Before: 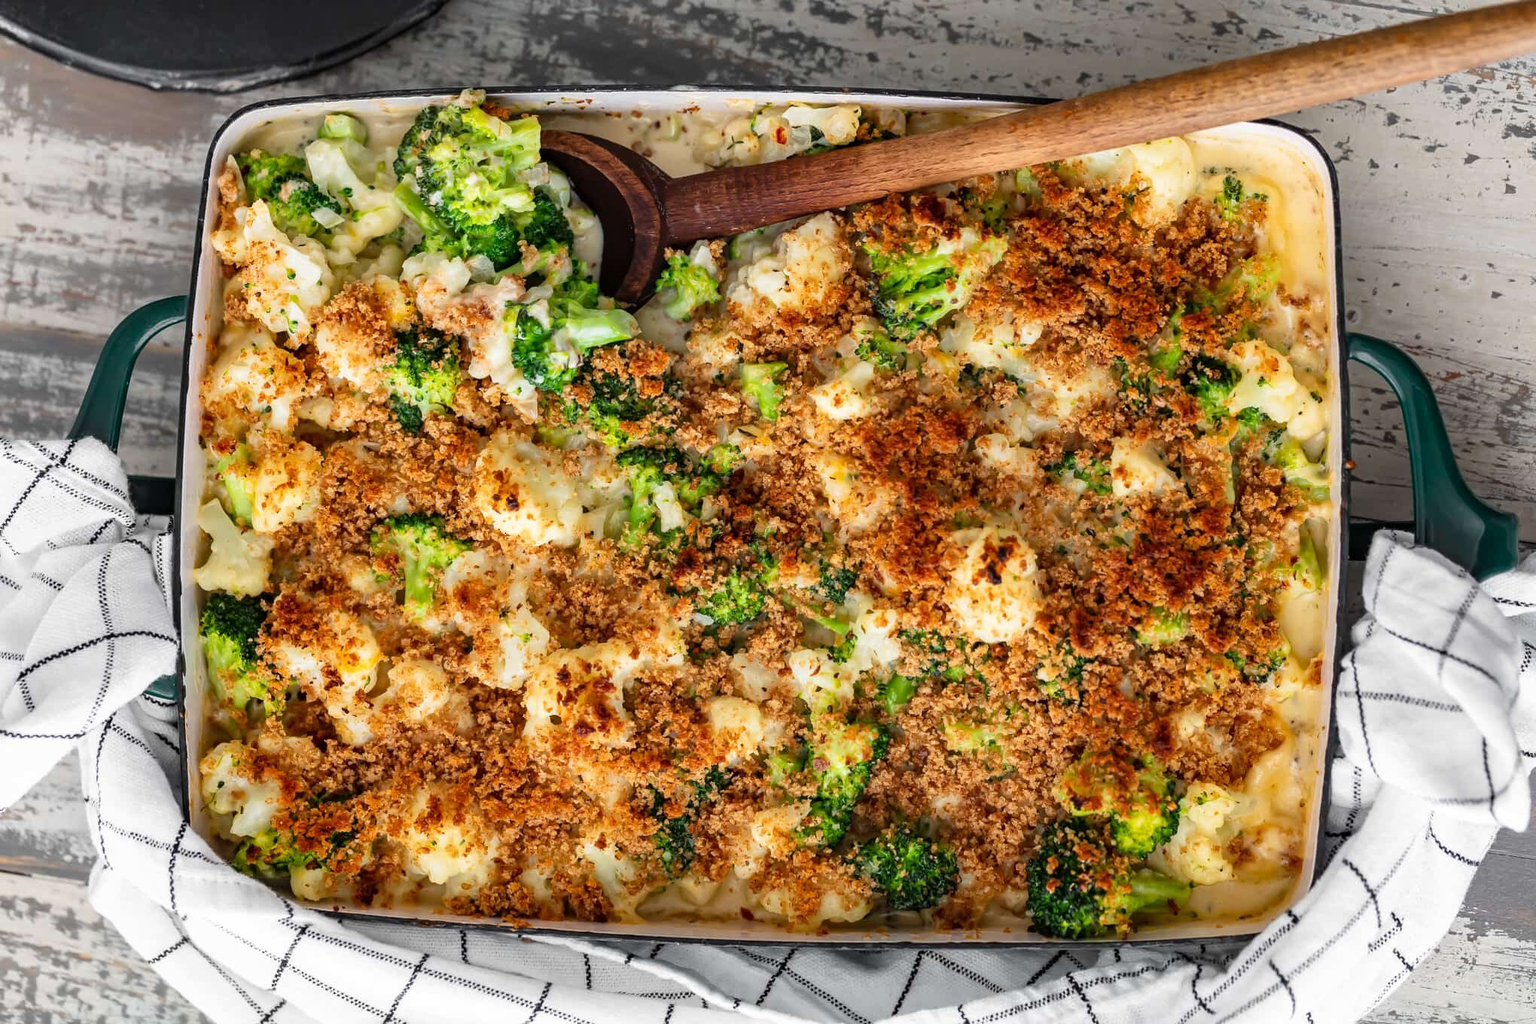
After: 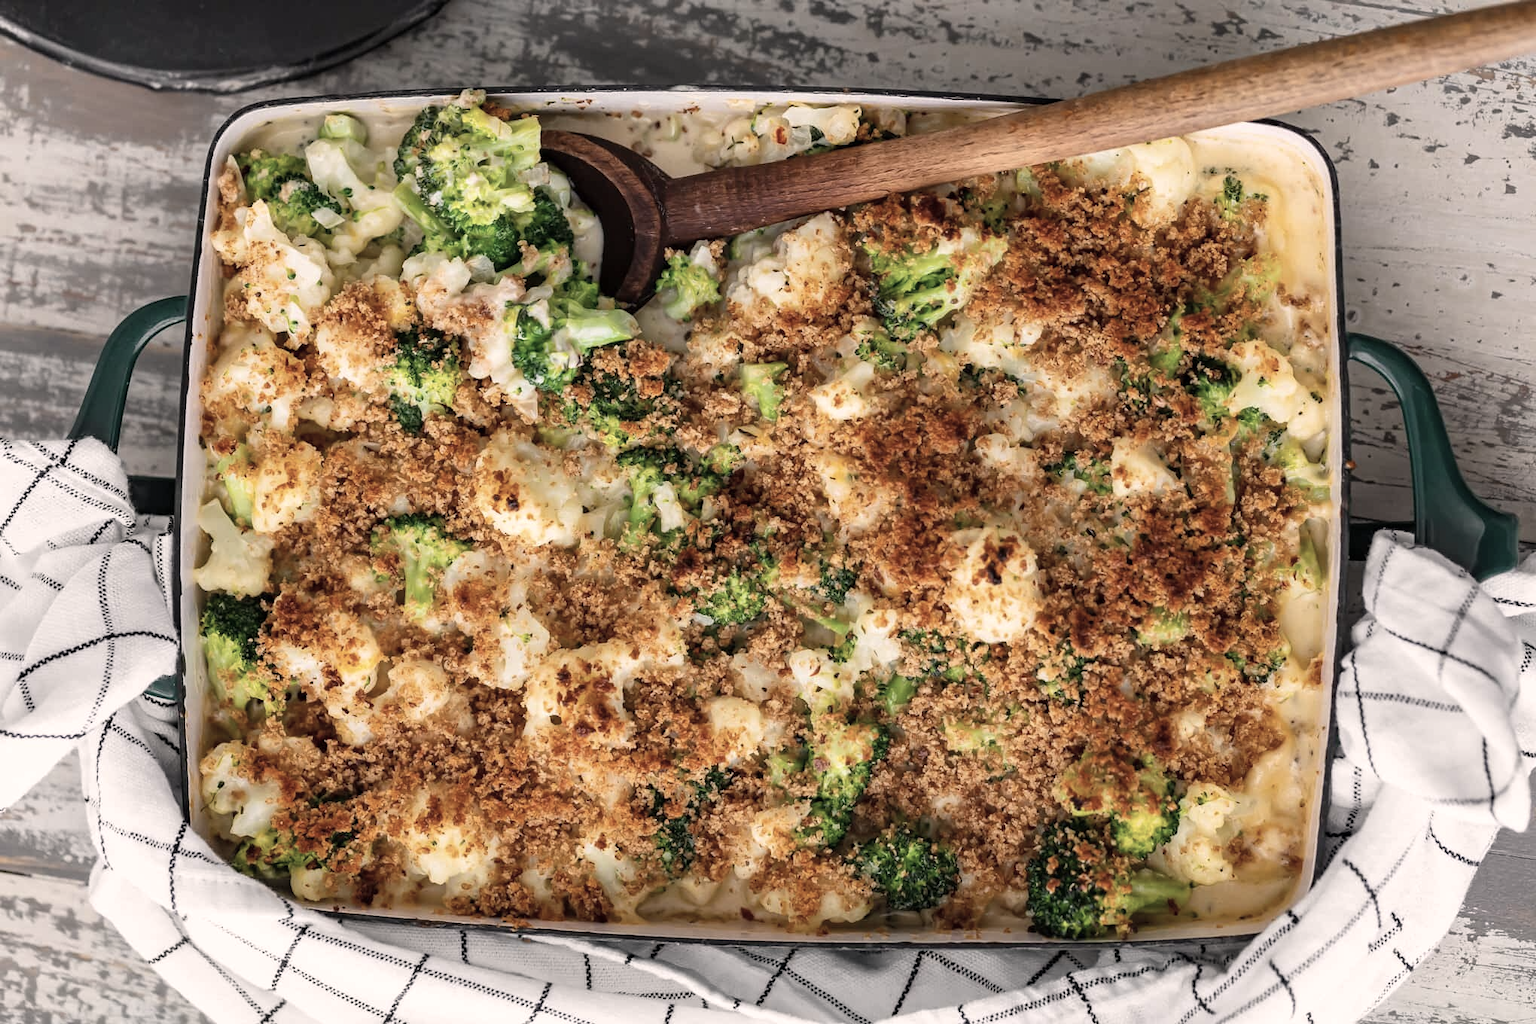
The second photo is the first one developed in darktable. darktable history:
color correction: highlights a* 5.54, highlights b* 5.24, saturation 0.627
